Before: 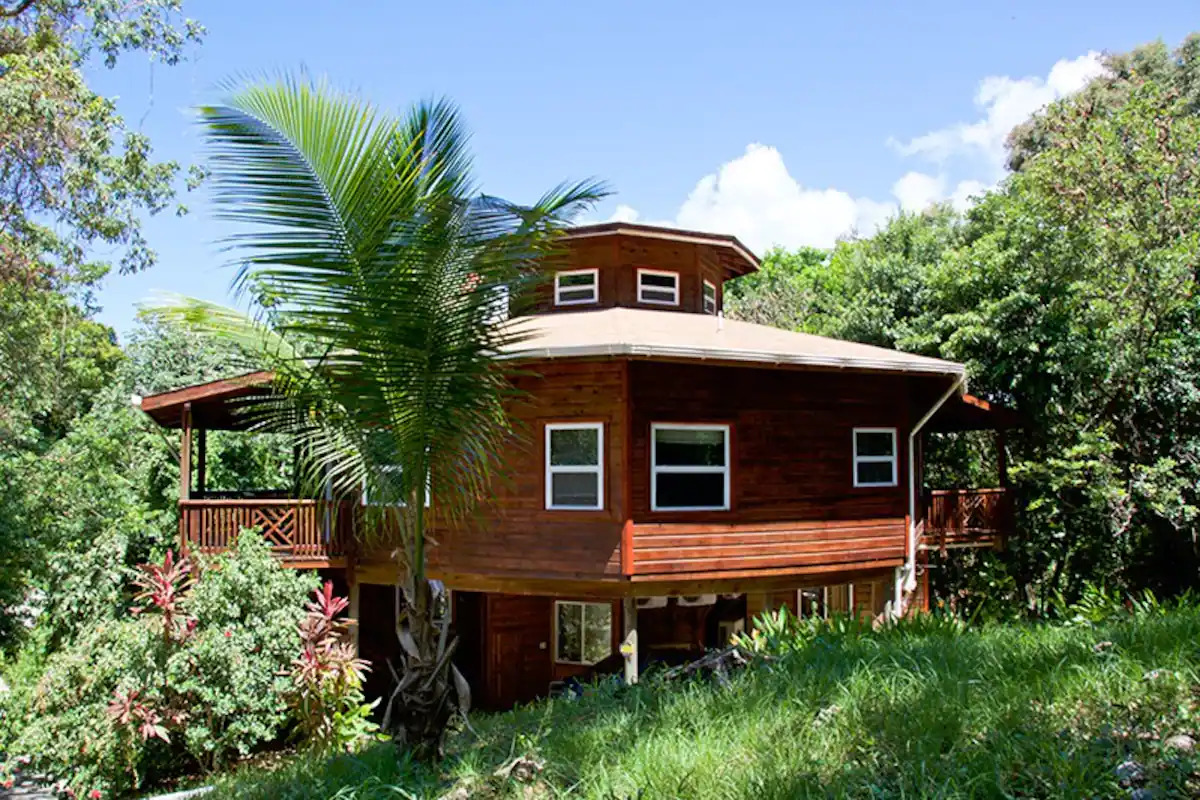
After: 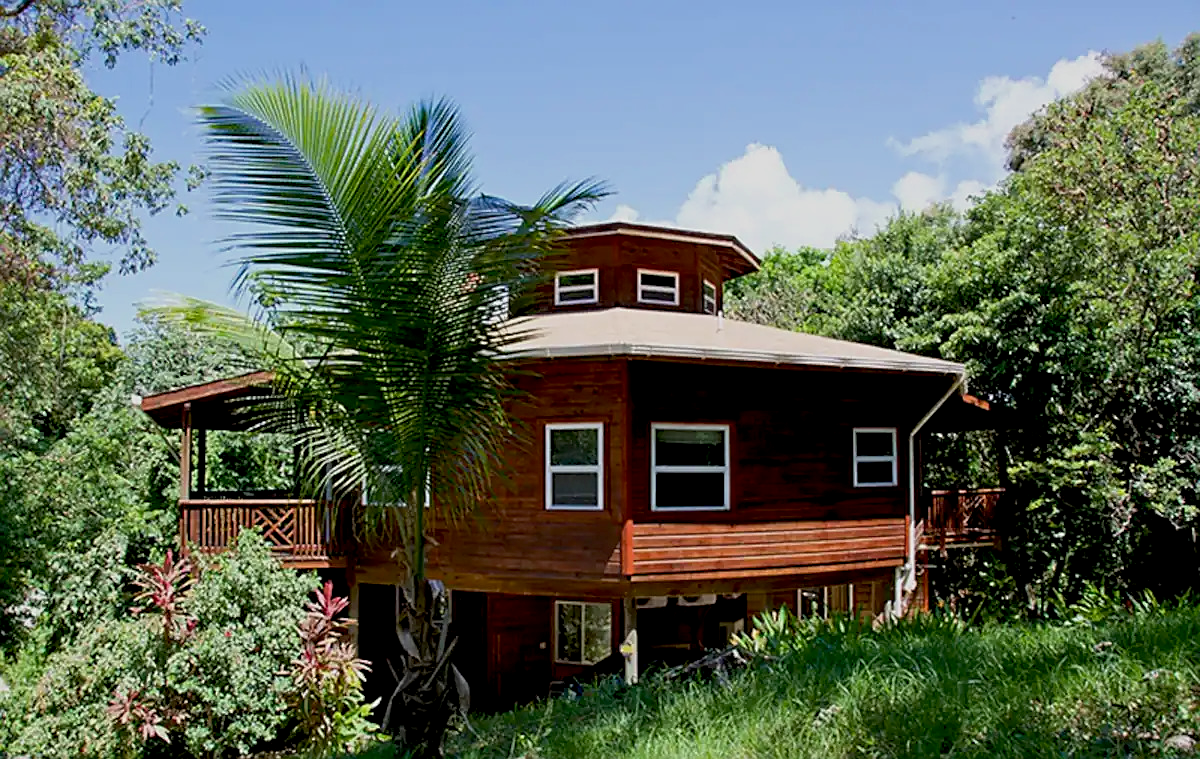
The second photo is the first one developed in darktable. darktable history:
sharpen: on, module defaults
crop and rotate: top 0%, bottom 5.097%
exposure: black level correction 0.011, exposure -0.478 EV, compensate highlight preservation false
